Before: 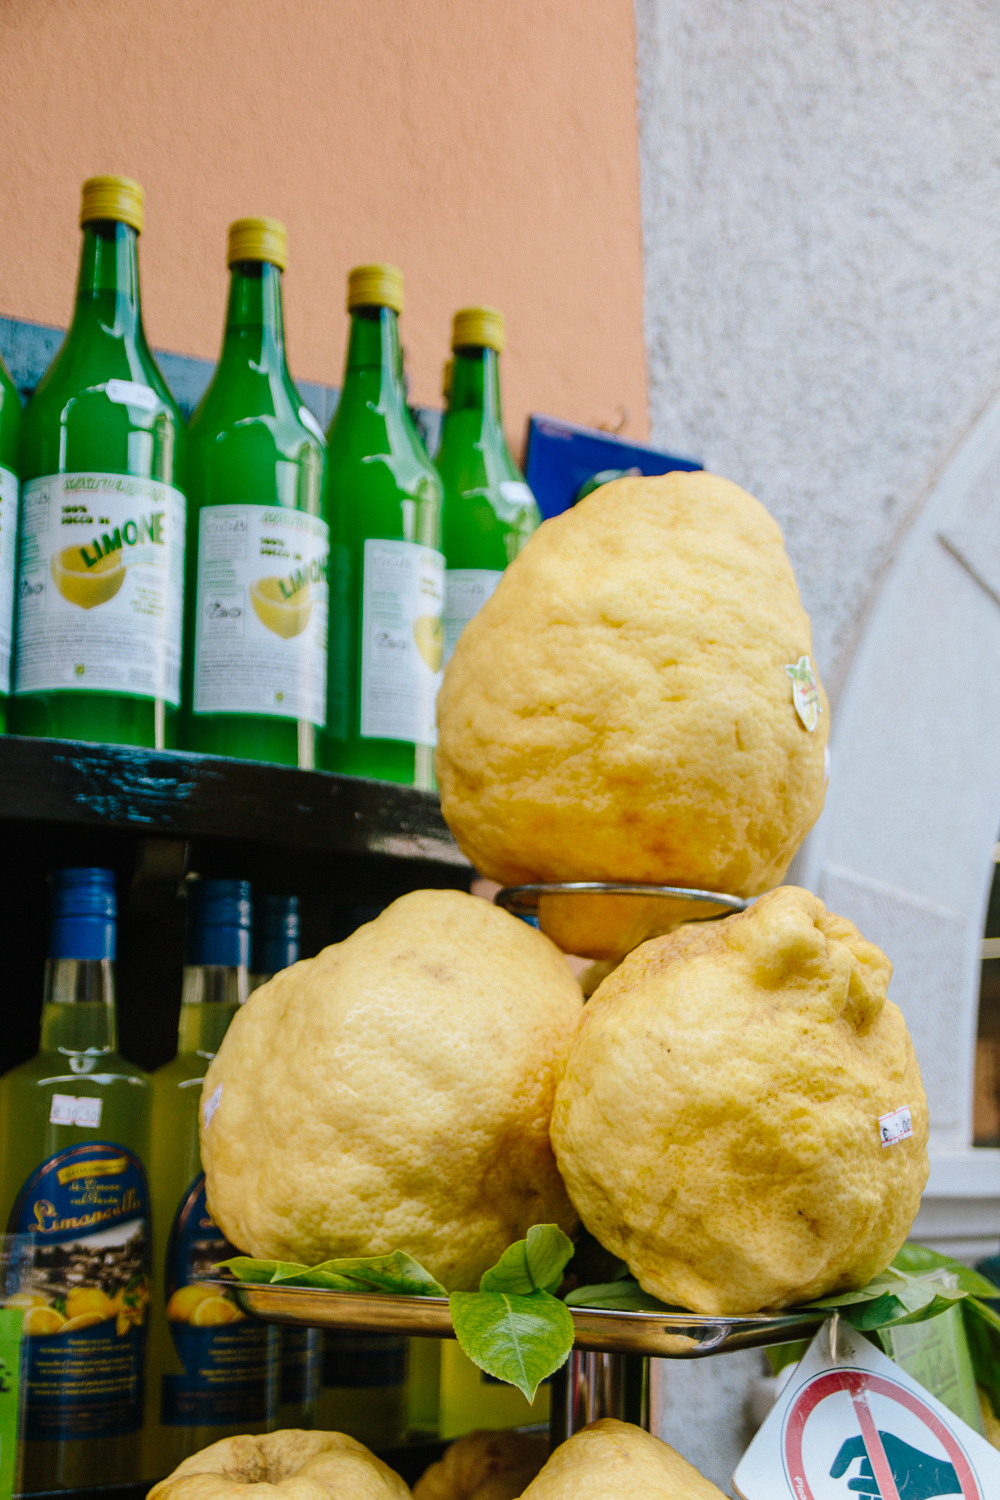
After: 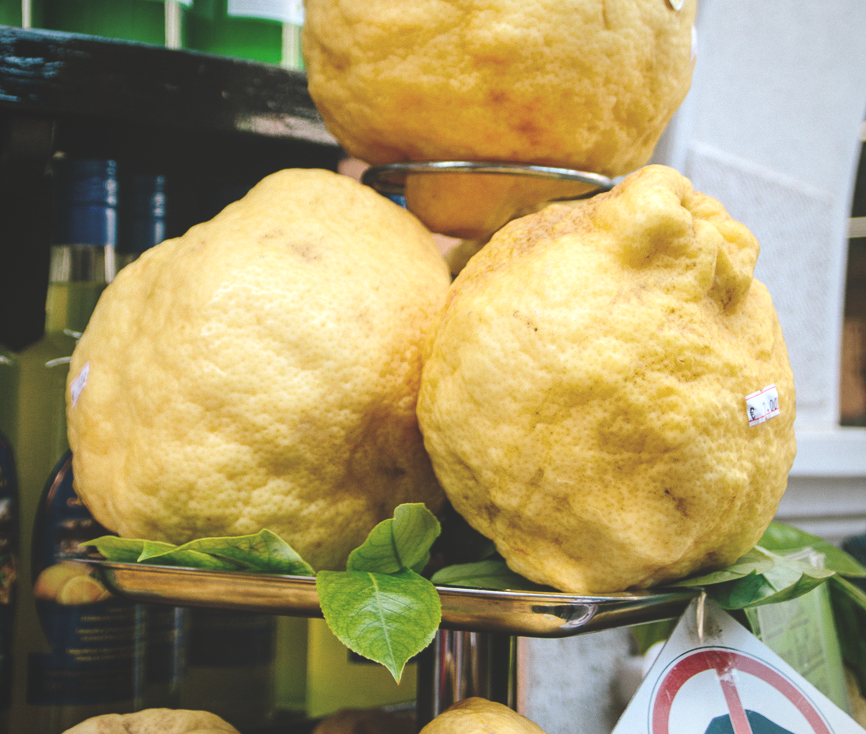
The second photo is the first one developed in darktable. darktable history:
levels: levels [0.055, 0.477, 0.9]
exposure: black level correction -0.028, compensate highlight preservation false
crop and rotate: left 13.306%, top 48.129%, bottom 2.928%
vignetting: fall-off radius 93.87%
